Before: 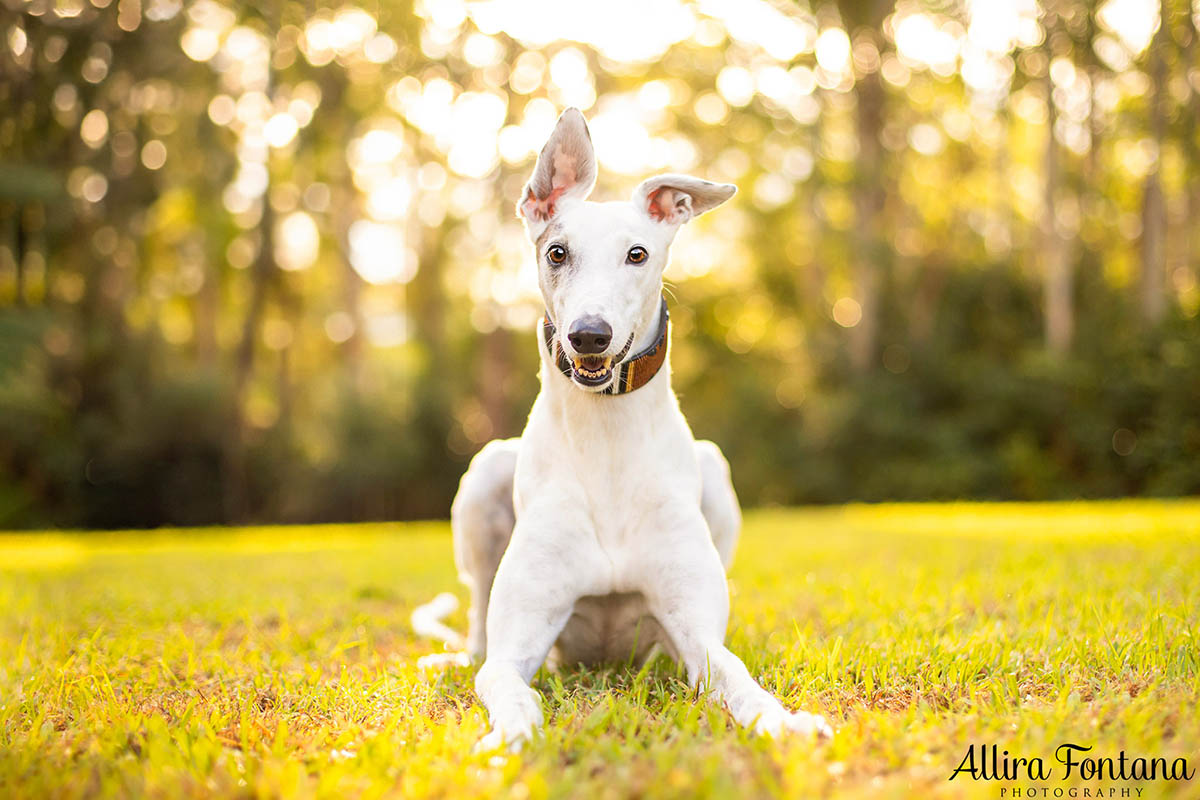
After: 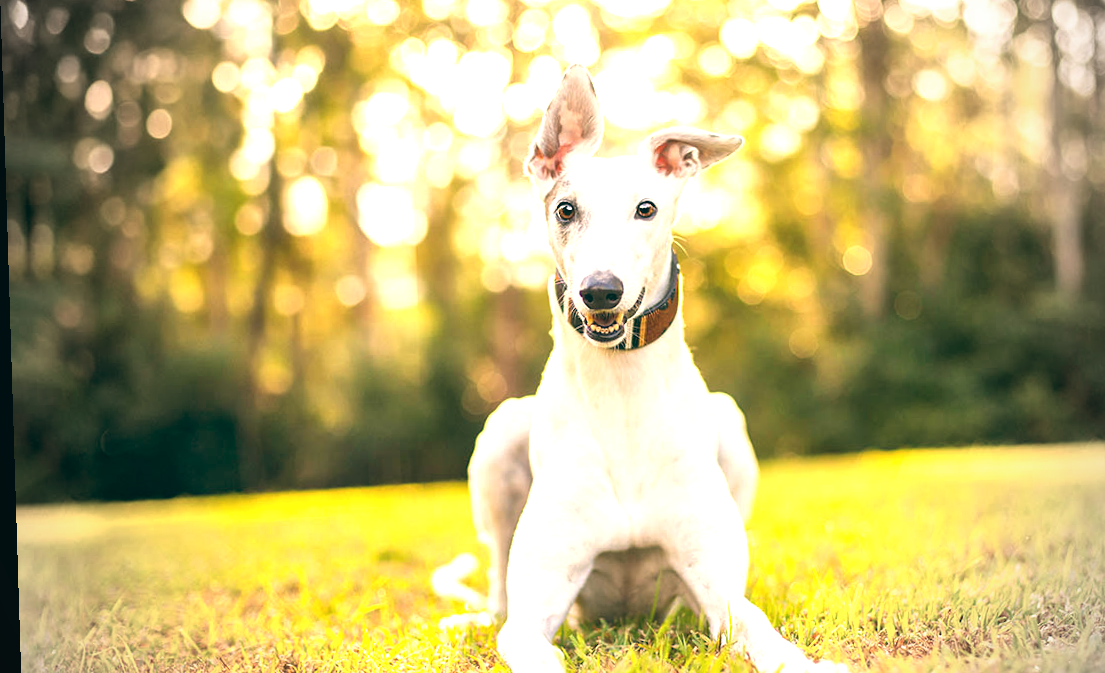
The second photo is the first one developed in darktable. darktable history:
local contrast: mode bilateral grid, contrast 20, coarseness 50, detail 120%, midtone range 0.2
vignetting: fall-off start 67.15%, brightness -0.442, saturation -0.691, width/height ratio 1.011, unbound false
crop: top 7.49%, right 9.717%, bottom 11.943%
exposure: exposure 0.493 EV, compensate highlight preservation false
rotate and perspective: rotation -1.77°, lens shift (horizontal) 0.004, automatic cropping off
color balance: lift [1.005, 0.99, 1.007, 1.01], gamma [1, 0.979, 1.011, 1.021], gain [0.923, 1.098, 1.025, 0.902], input saturation 90.45%, contrast 7.73%, output saturation 105.91%
